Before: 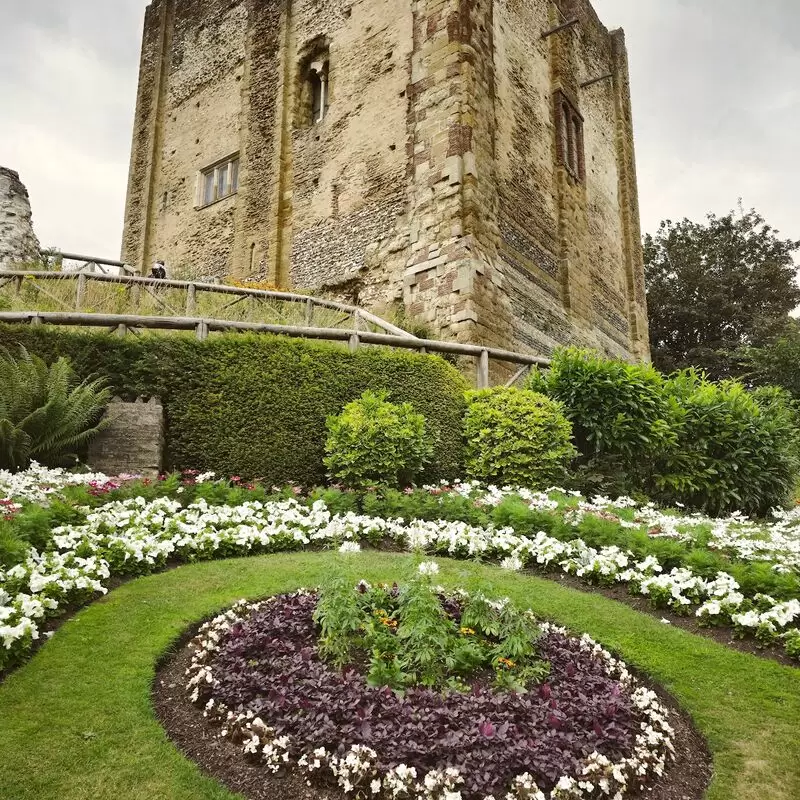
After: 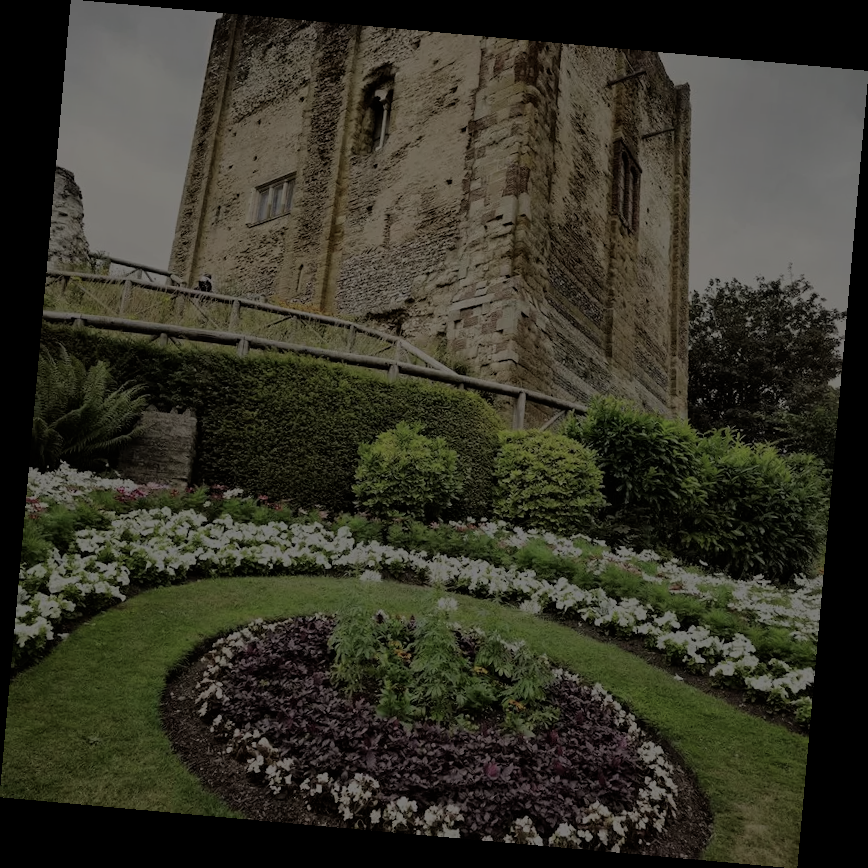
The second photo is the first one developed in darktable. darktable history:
rotate and perspective: rotation 5.12°, automatic cropping off
filmic rgb: black relative exposure -7.32 EV, white relative exposure 5.09 EV, hardness 3.2
color balance rgb: perceptual brilliance grading › global brilliance -48.39%
